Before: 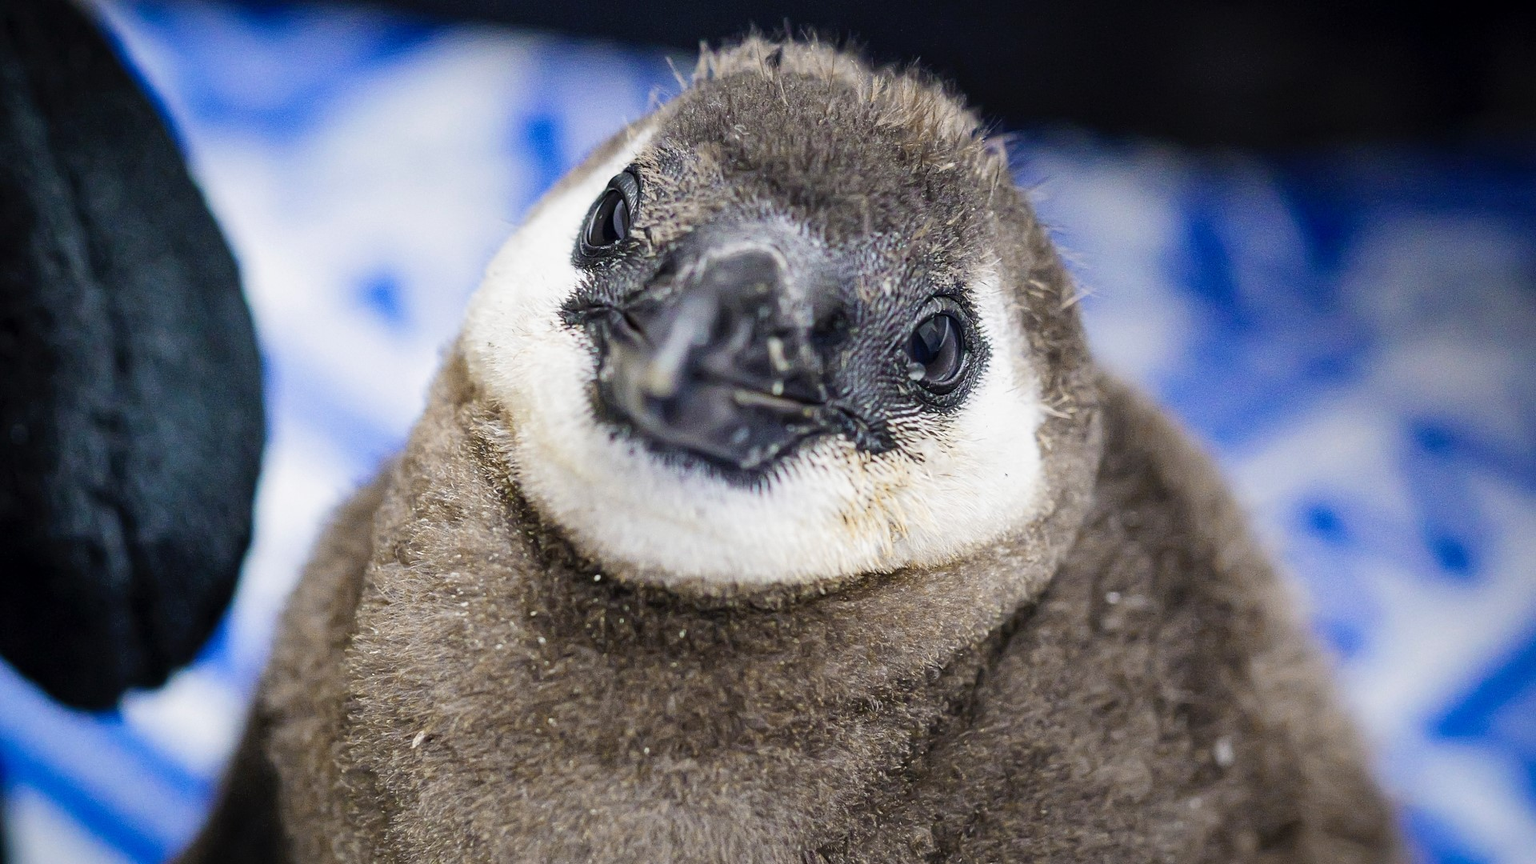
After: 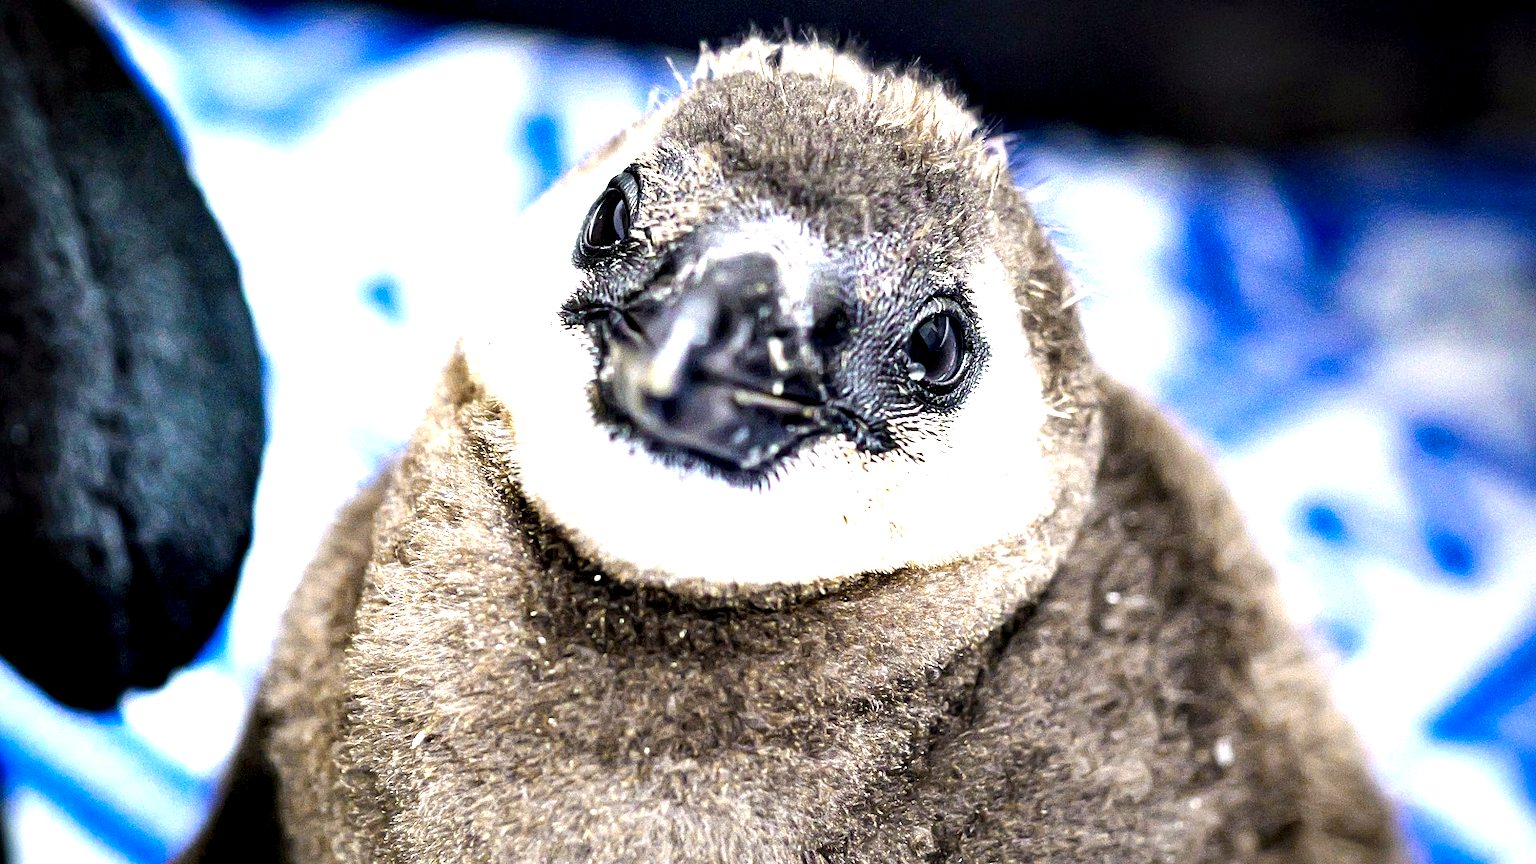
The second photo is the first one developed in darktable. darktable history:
exposure: black level correction 0, exposure 1.199 EV, compensate exposure bias true, compensate highlight preservation false
contrast equalizer: octaves 7, y [[0.6 ×6], [0.55 ×6], [0 ×6], [0 ×6], [0 ×6]]
